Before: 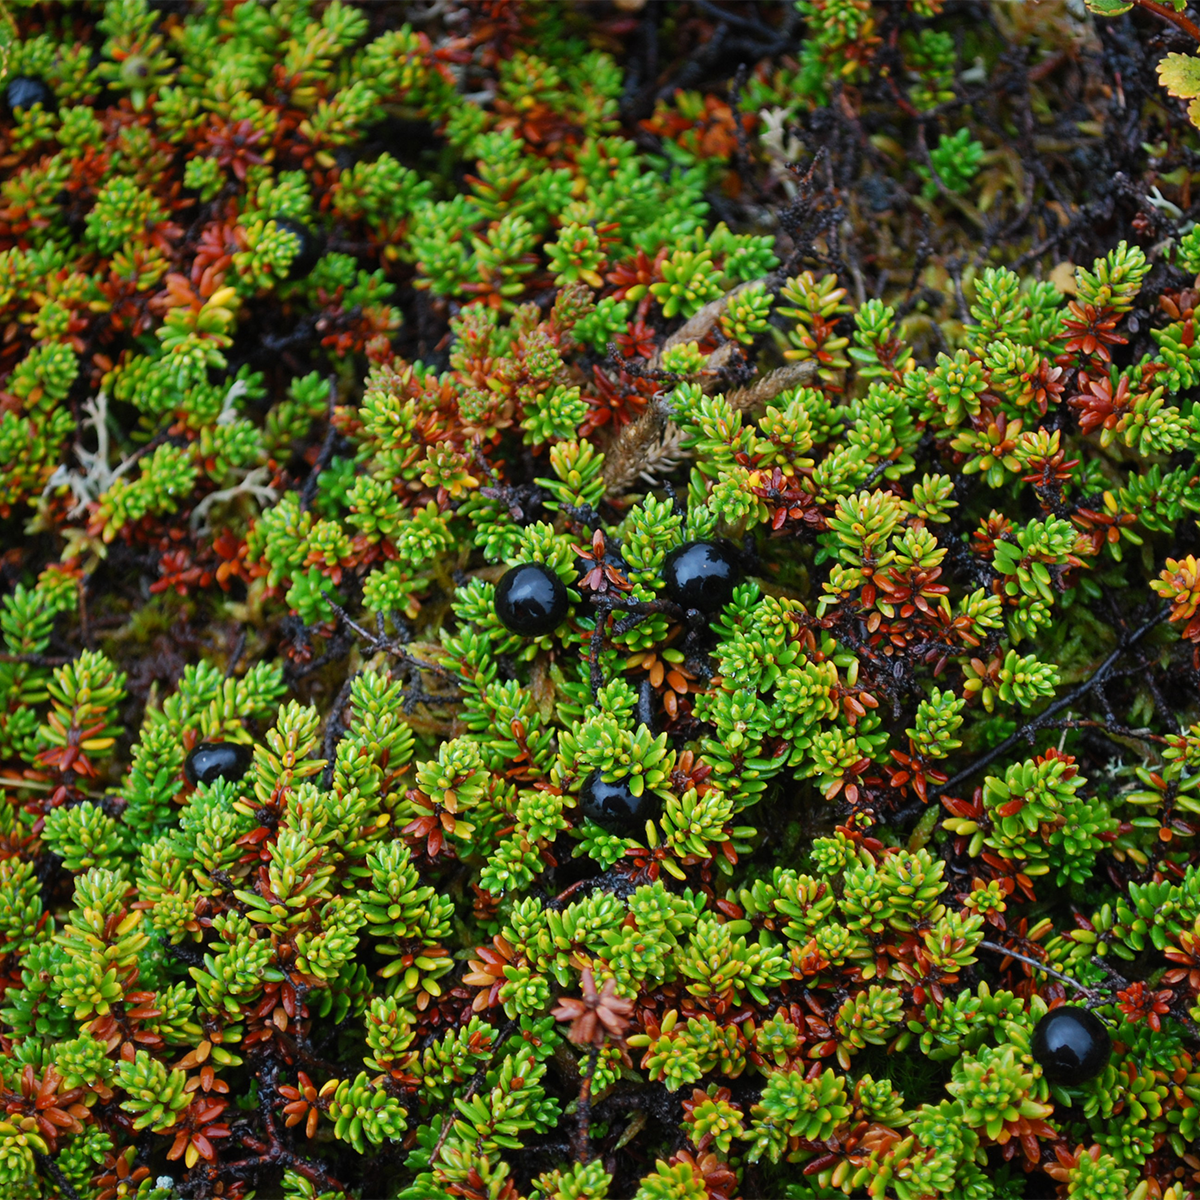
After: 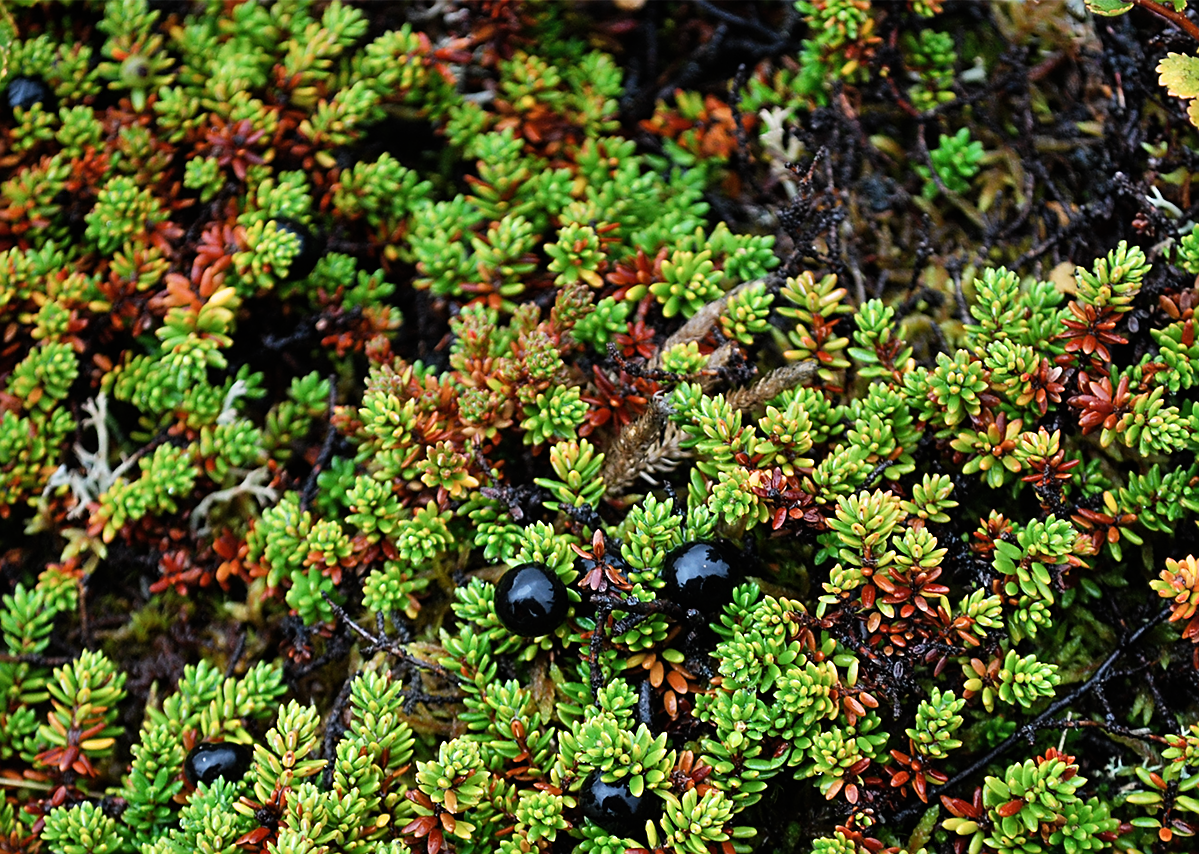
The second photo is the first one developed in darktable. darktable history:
crop: right 0.001%, bottom 28.813%
sharpen: on, module defaults
shadows and highlights: soften with gaussian
filmic rgb: black relative exposure -9.1 EV, white relative exposure 2.3 EV, hardness 7.49
